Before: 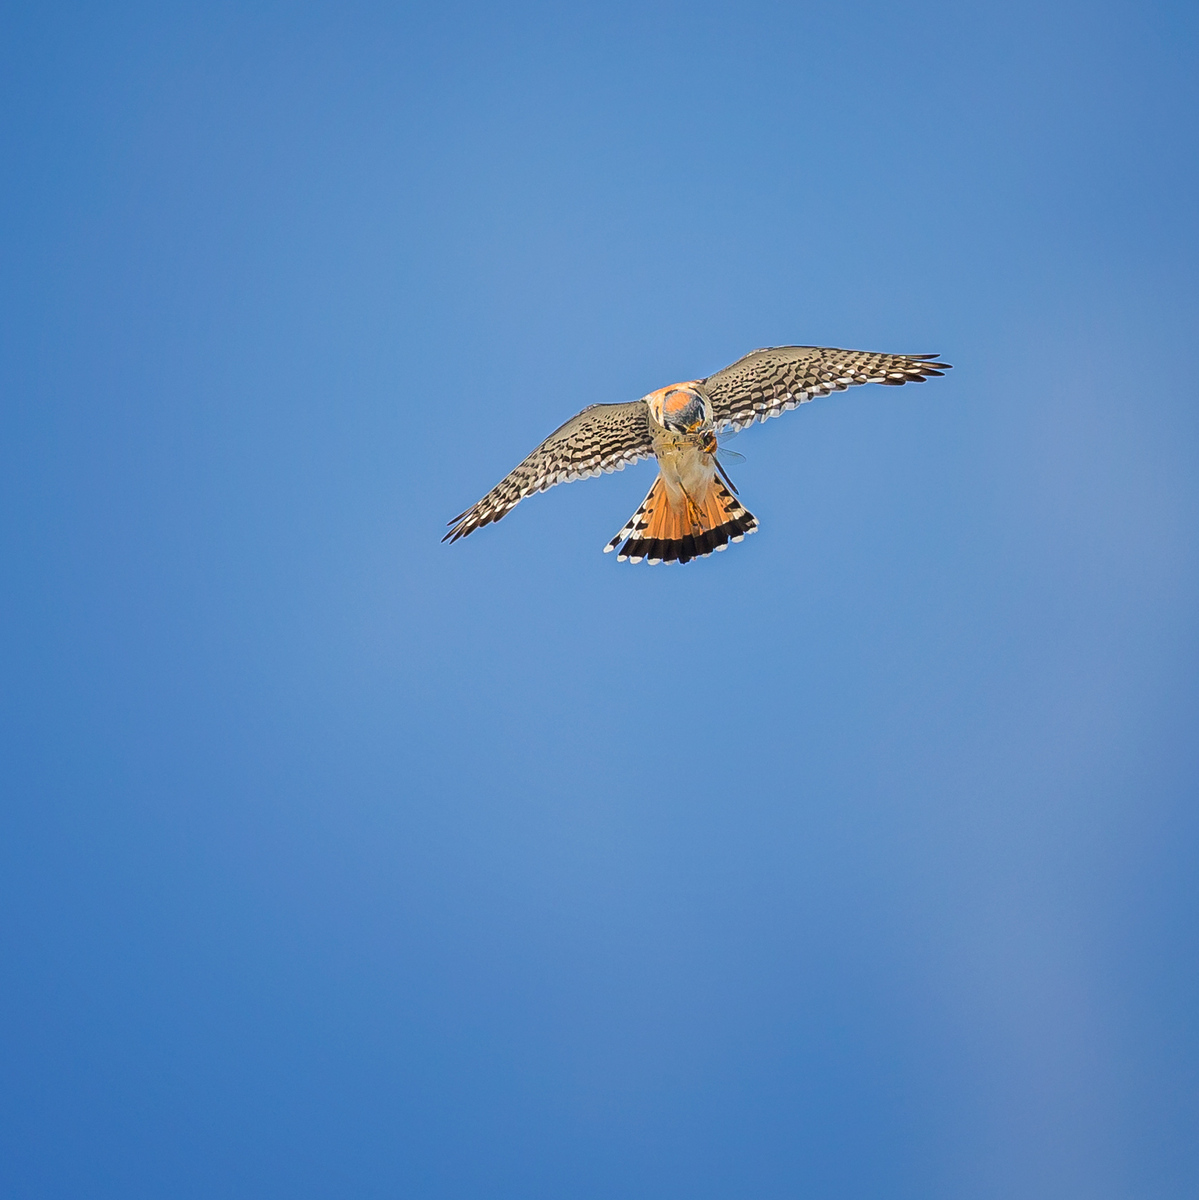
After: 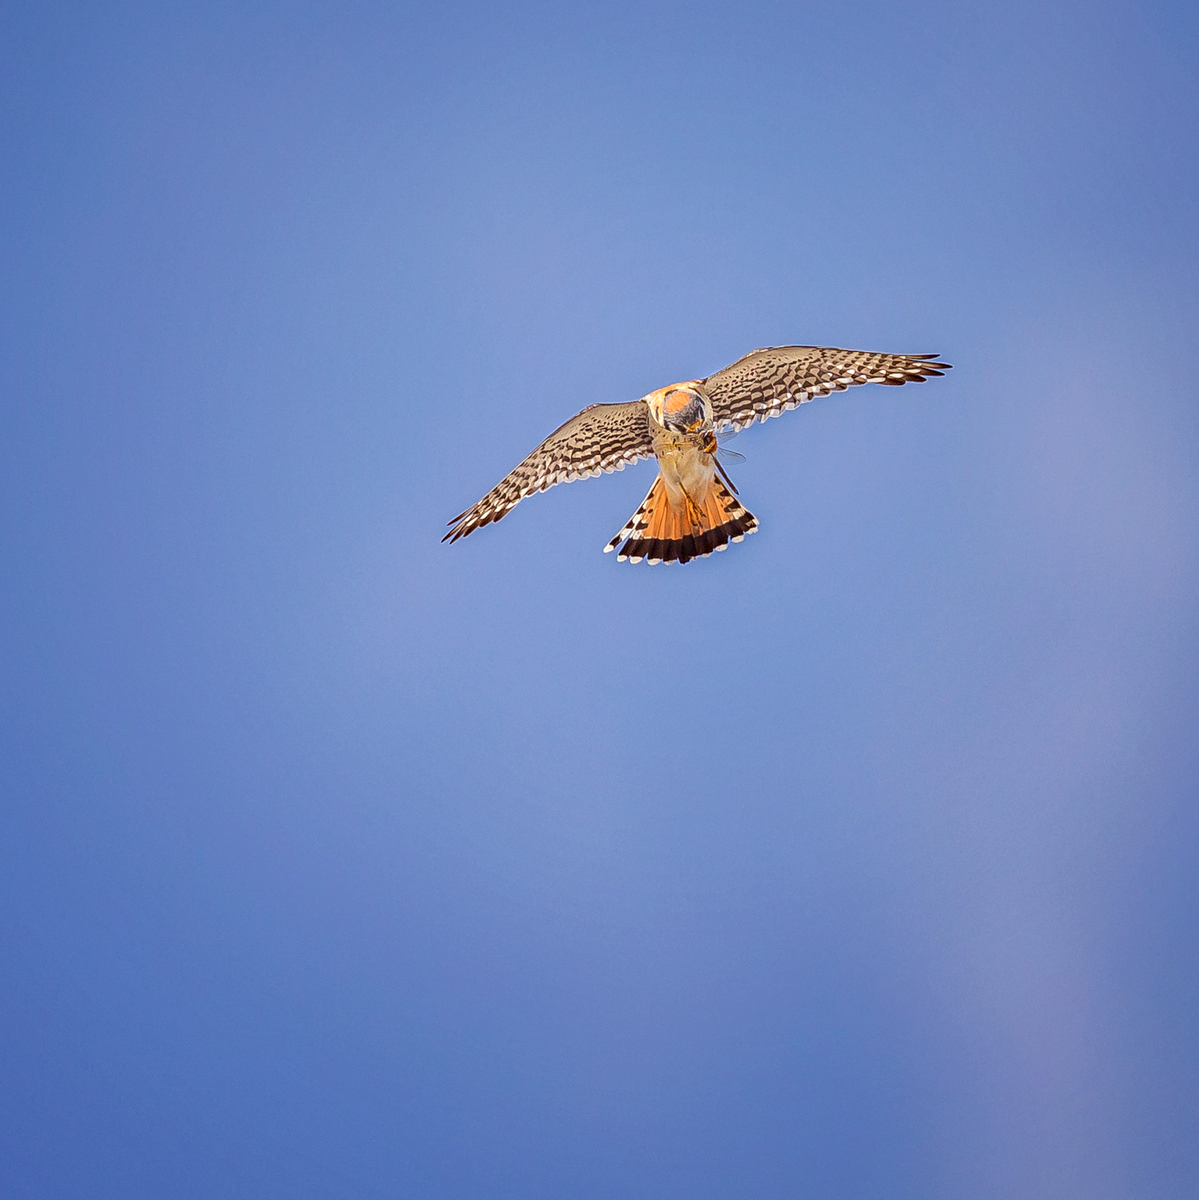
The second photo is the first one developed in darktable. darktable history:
local contrast: on, module defaults
haze removal: compatibility mode true, adaptive false
rgb levels: mode RGB, independent channels, levels [[0, 0.474, 1], [0, 0.5, 1], [0, 0.5, 1]]
